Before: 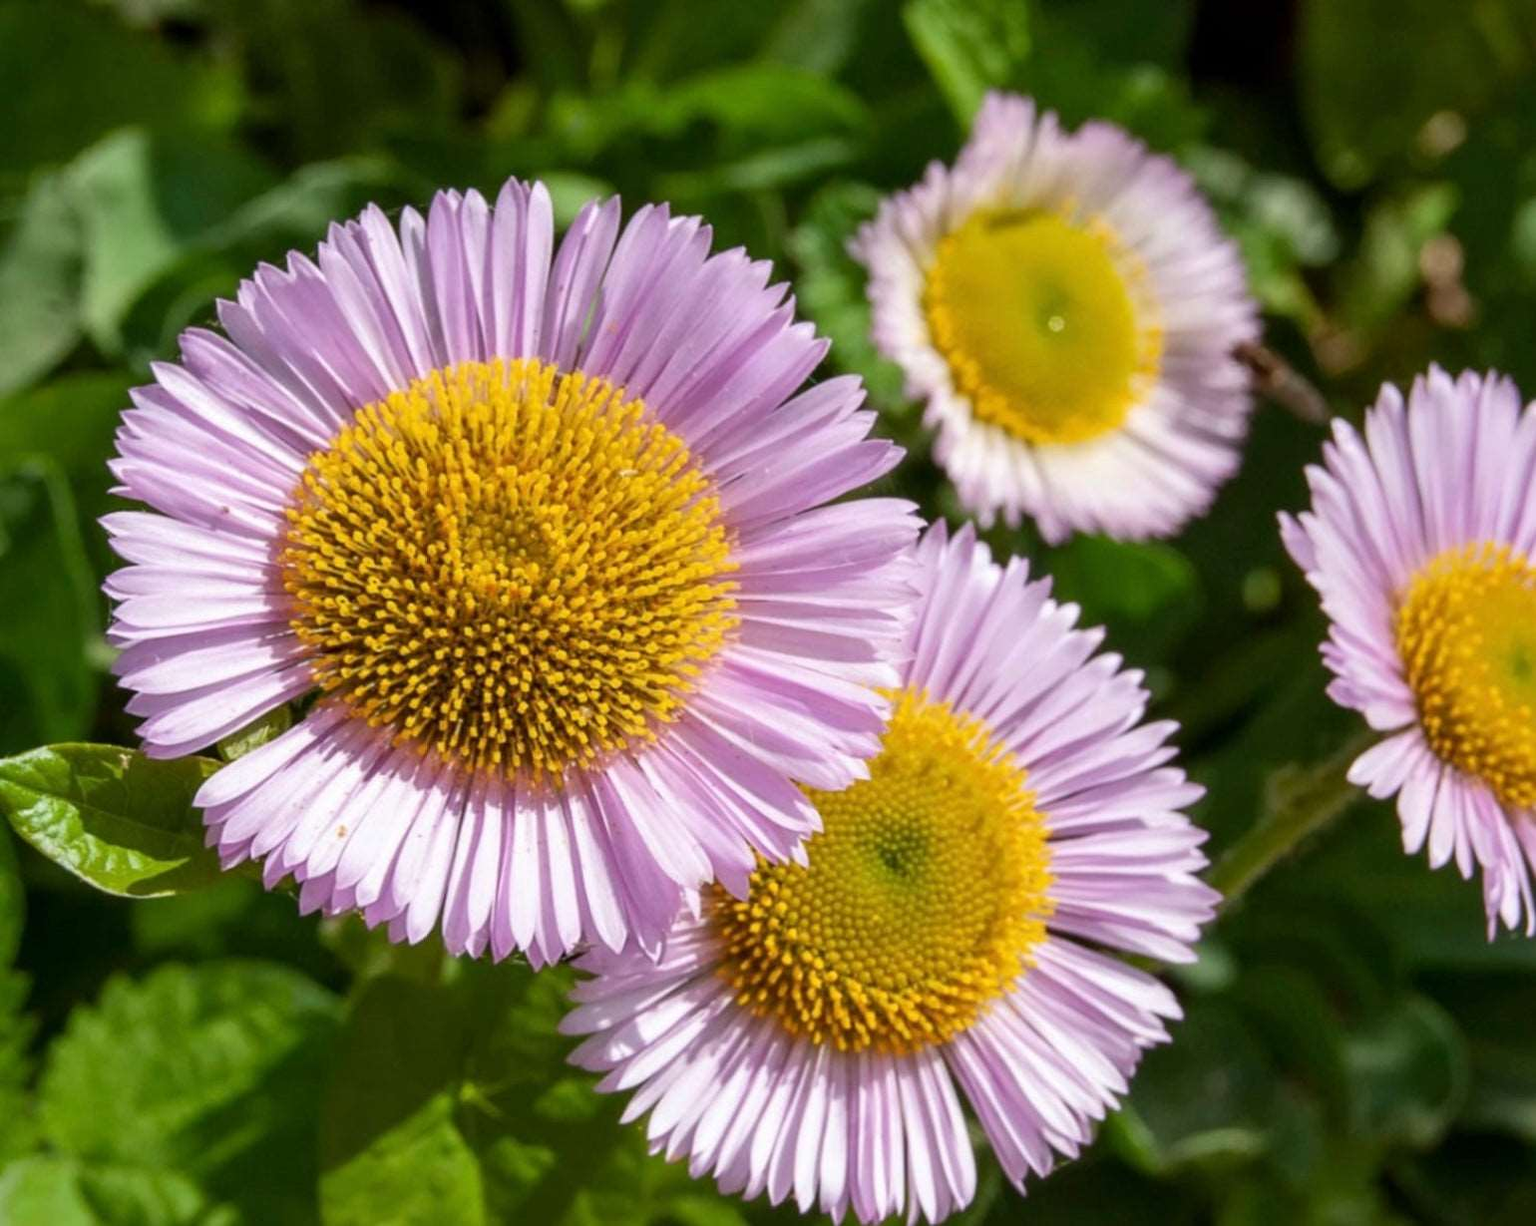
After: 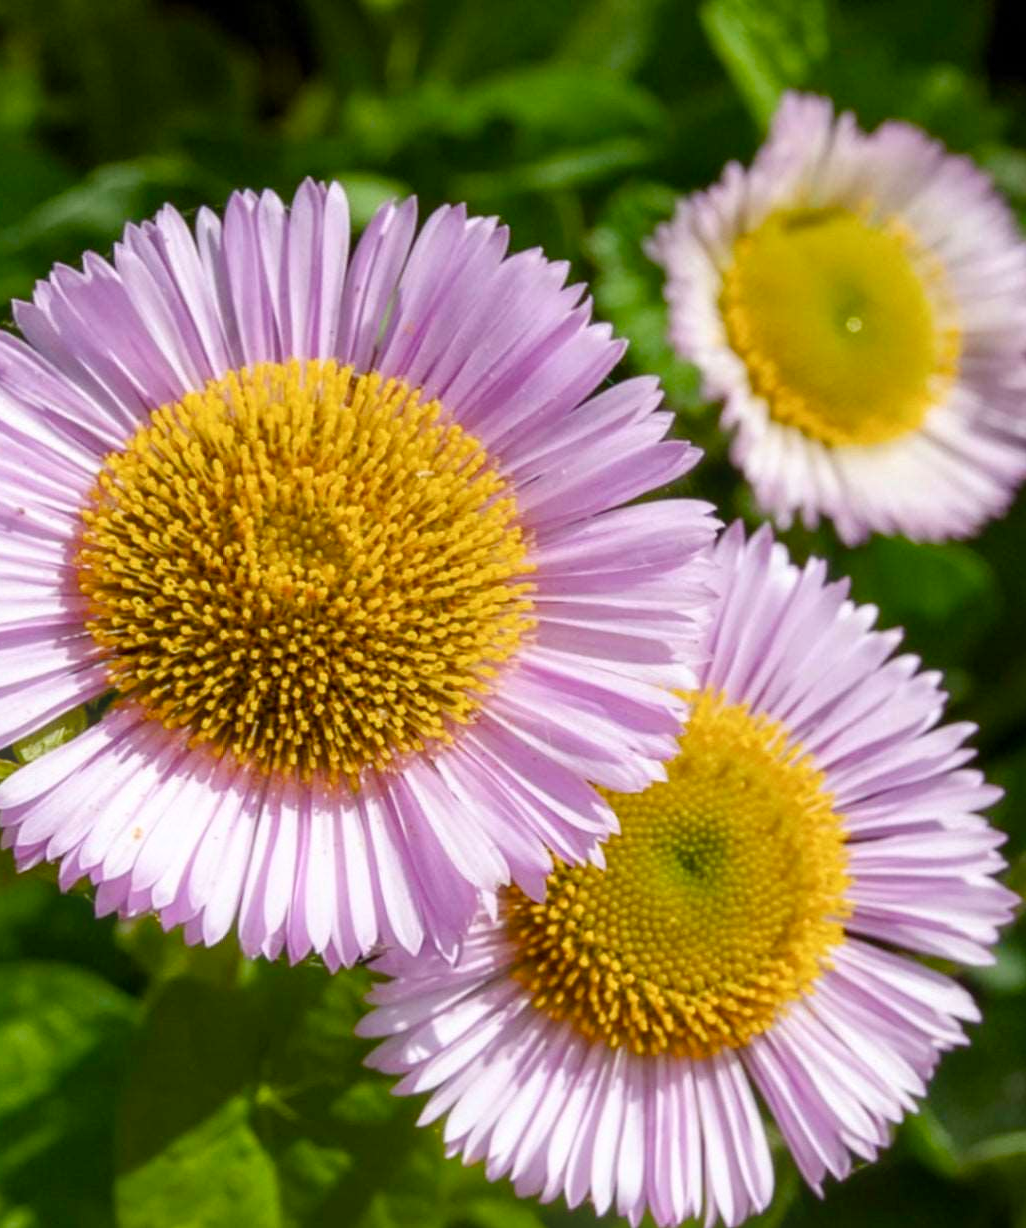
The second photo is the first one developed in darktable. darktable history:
color balance rgb: perceptual saturation grading › global saturation 20%, perceptual saturation grading › highlights -25%, perceptual saturation grading › shadows 25%
crop and rotate: left 13.342%, right 19.991%
bloom: size 9%, threshold 100%, strength 7%
